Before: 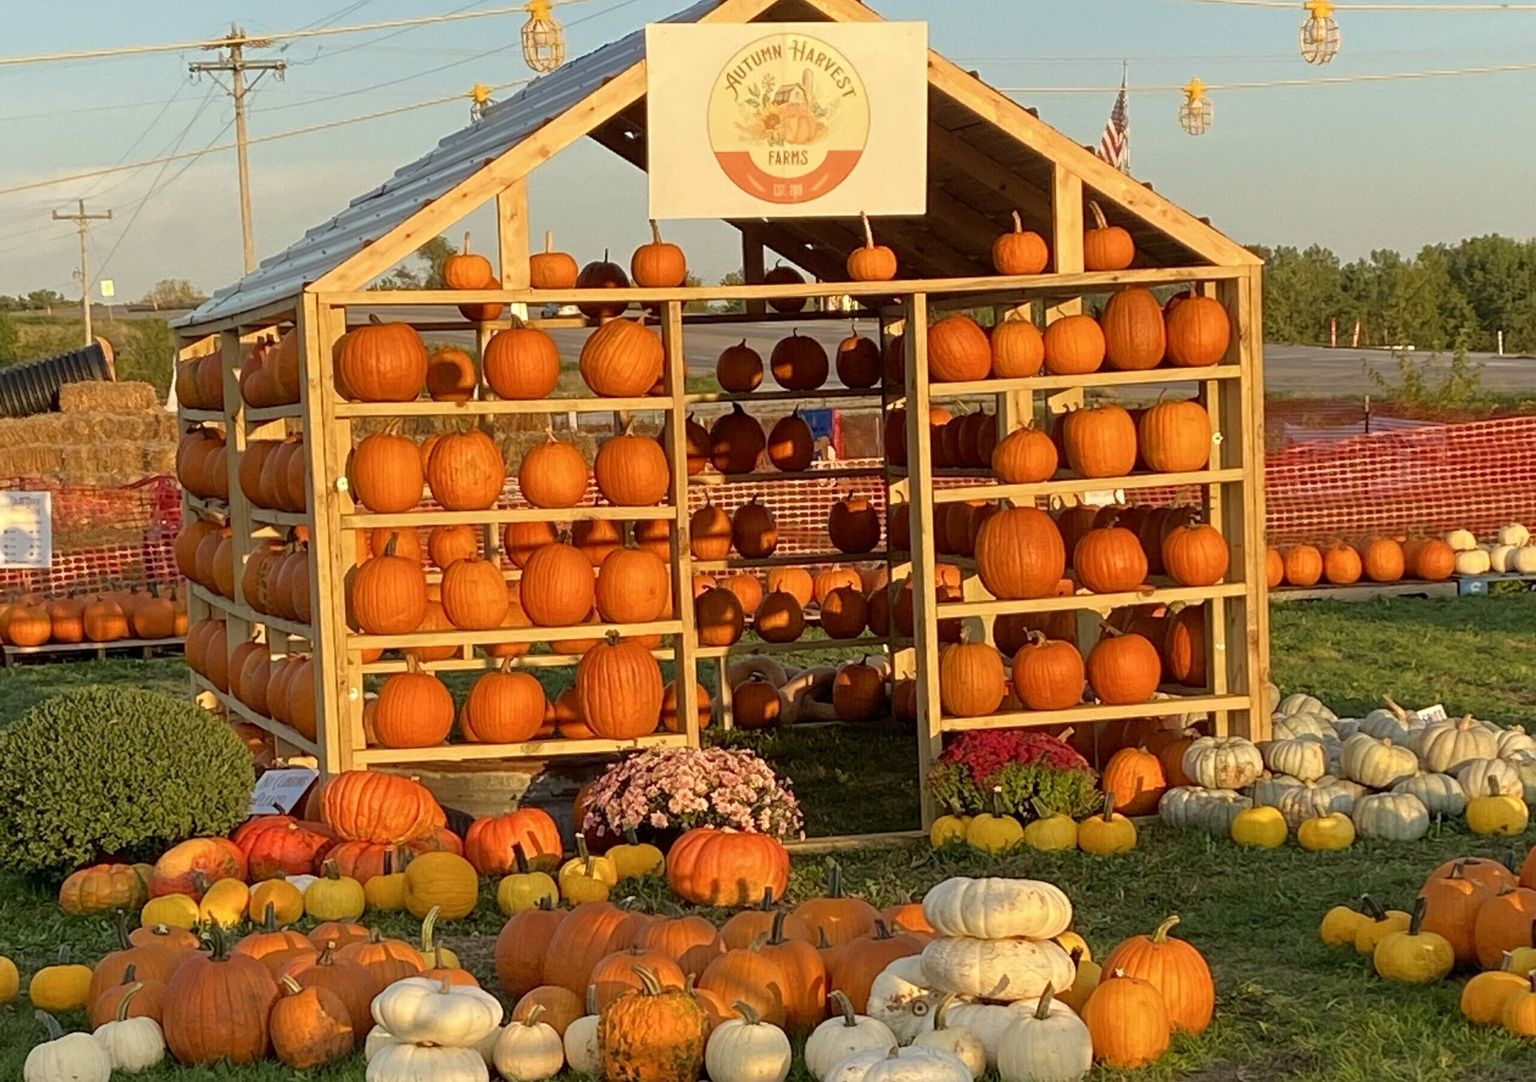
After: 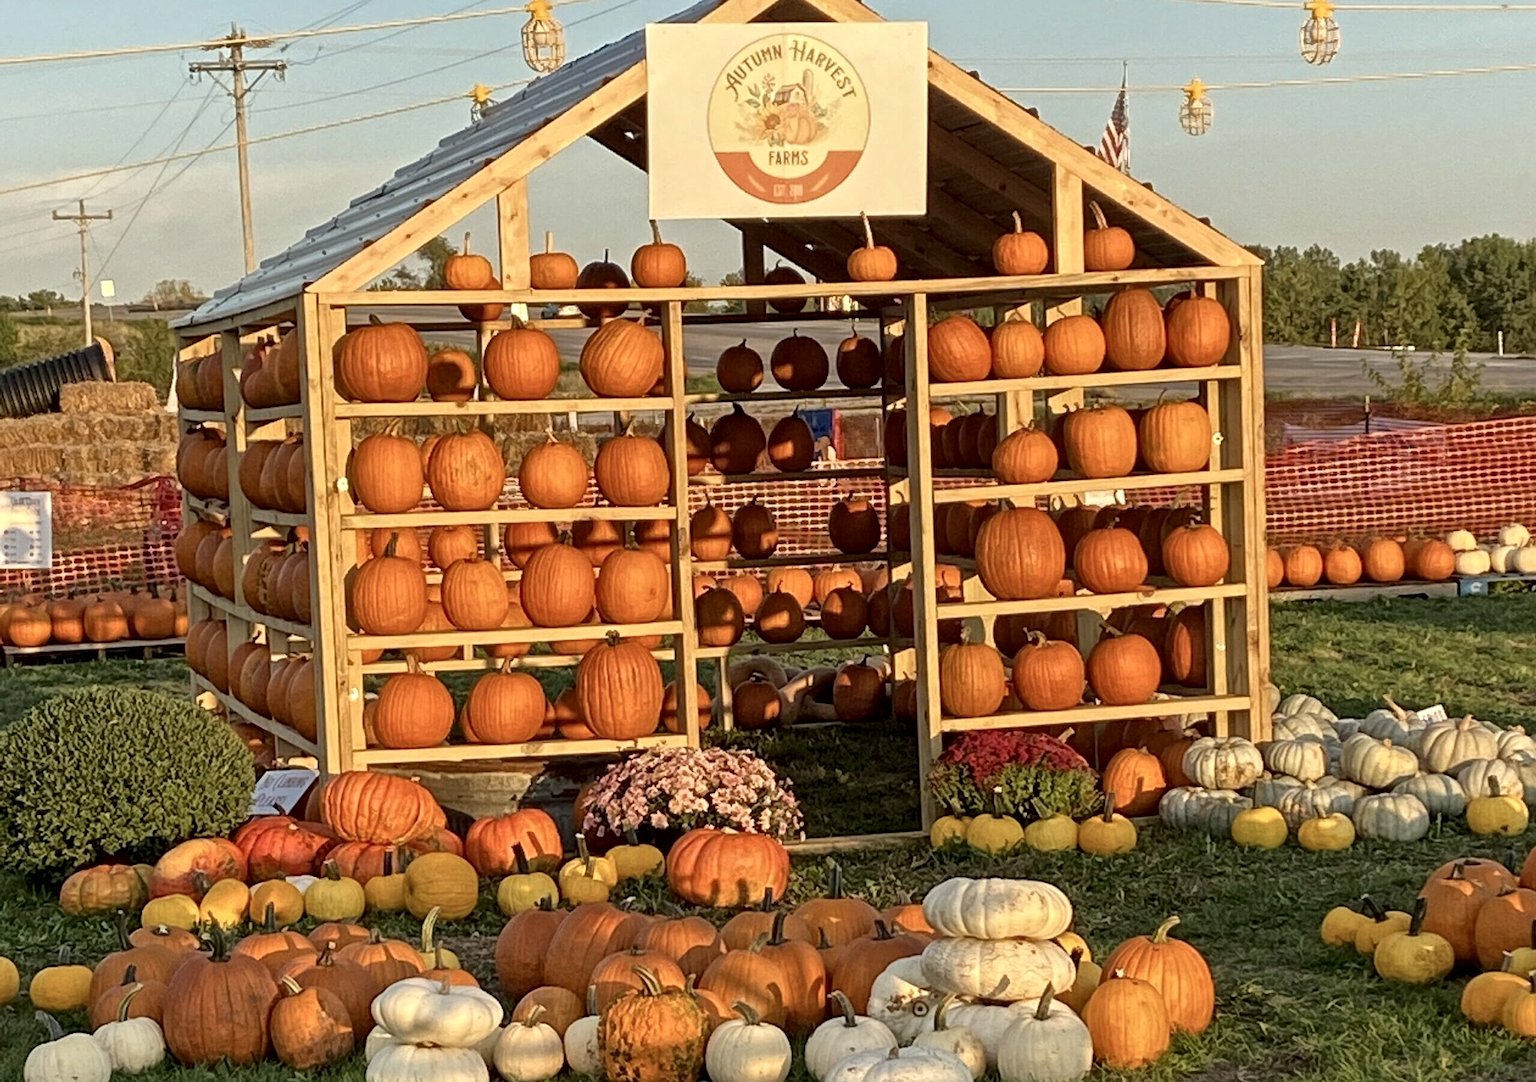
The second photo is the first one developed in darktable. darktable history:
contrast brightness saturation: contrast 0.113, saturation -0.159
local contrast: mode bilateral grid, contrast 20, coarseness 21, detail 150%, midtone range 0.2
